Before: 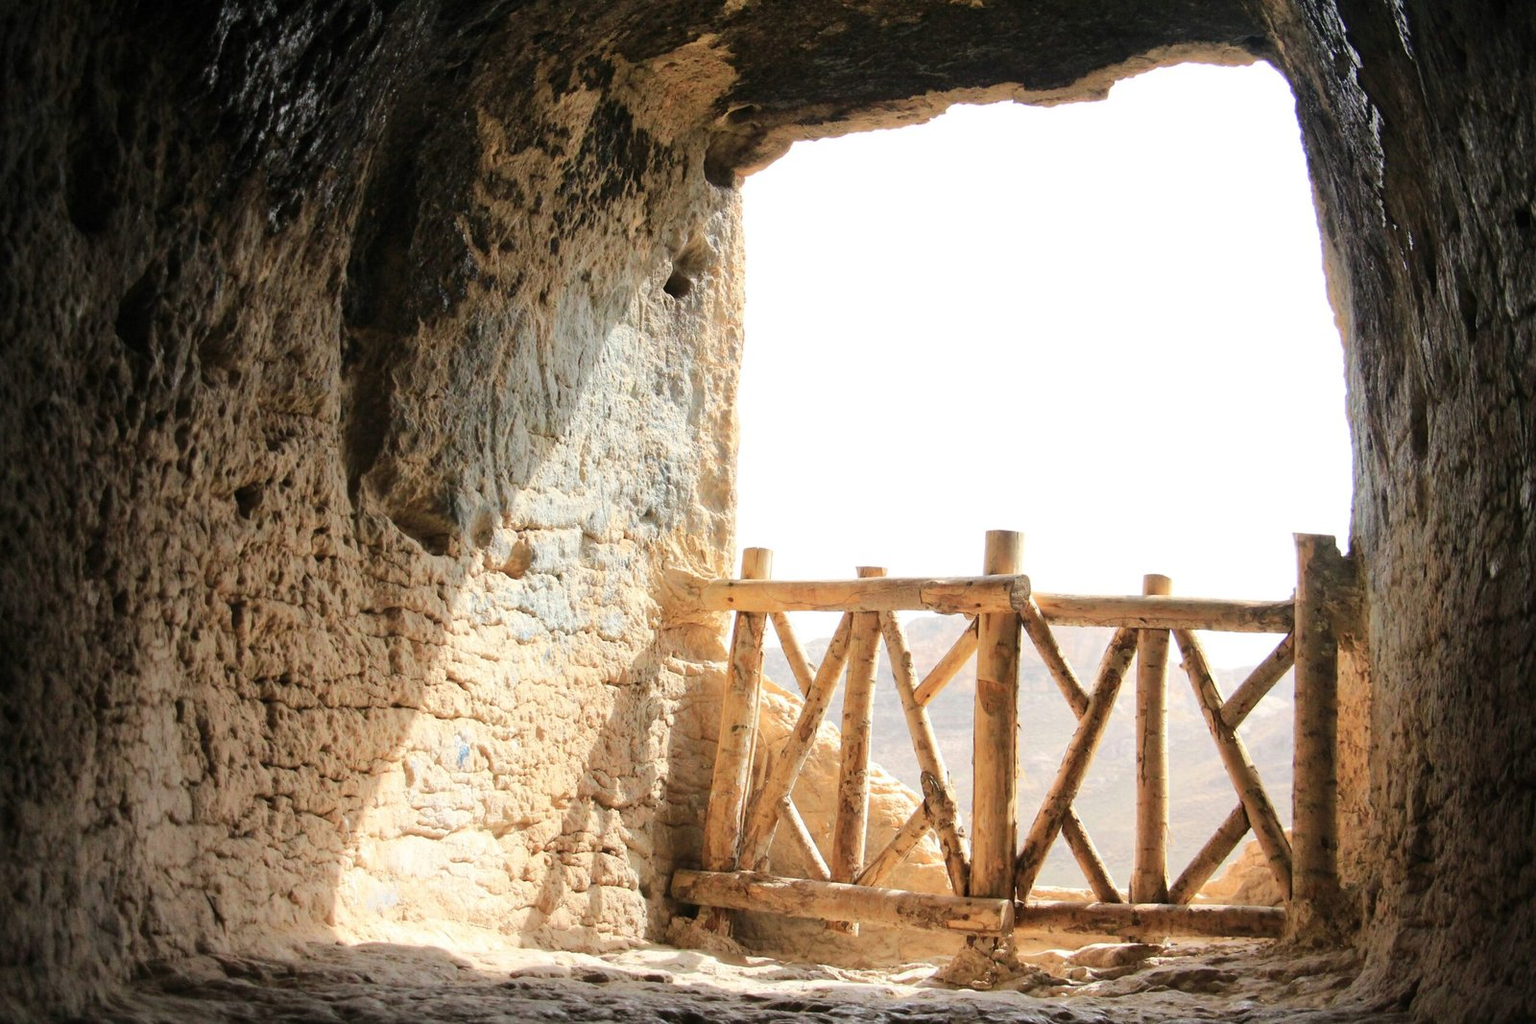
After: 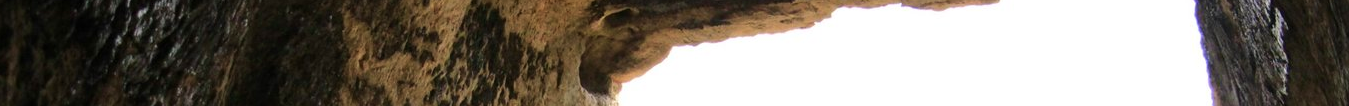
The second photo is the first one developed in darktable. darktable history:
crop and rotate: left 9.644%, top 9.491%, right 6.021%, bottom 80.509%
velvia: on, module defaults
